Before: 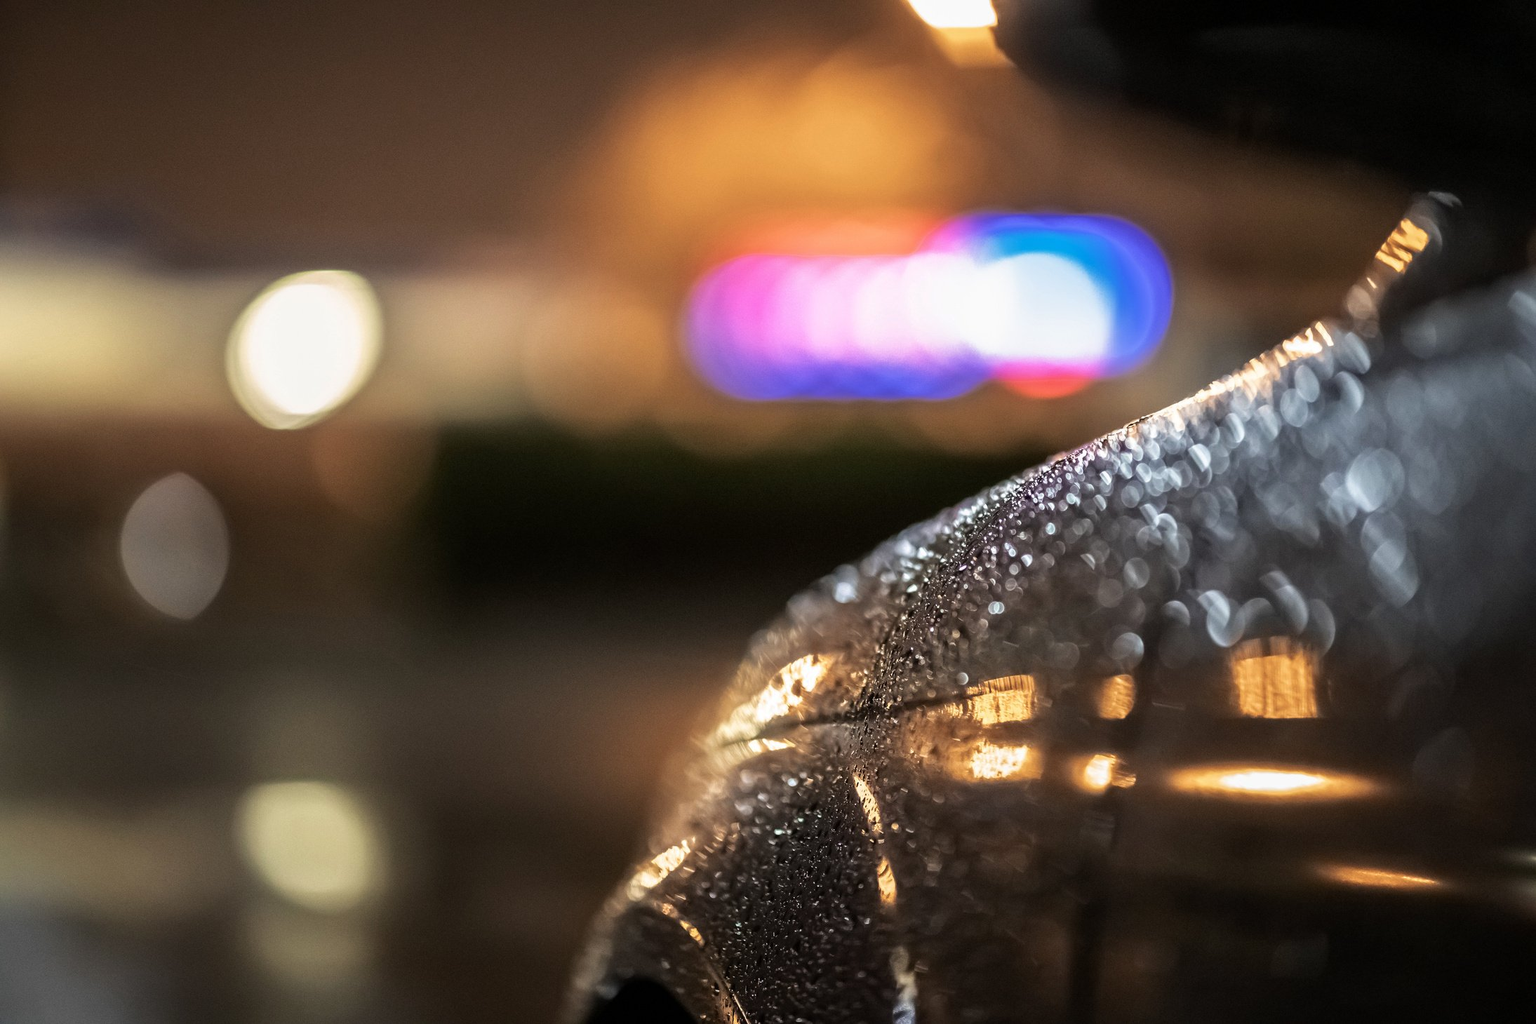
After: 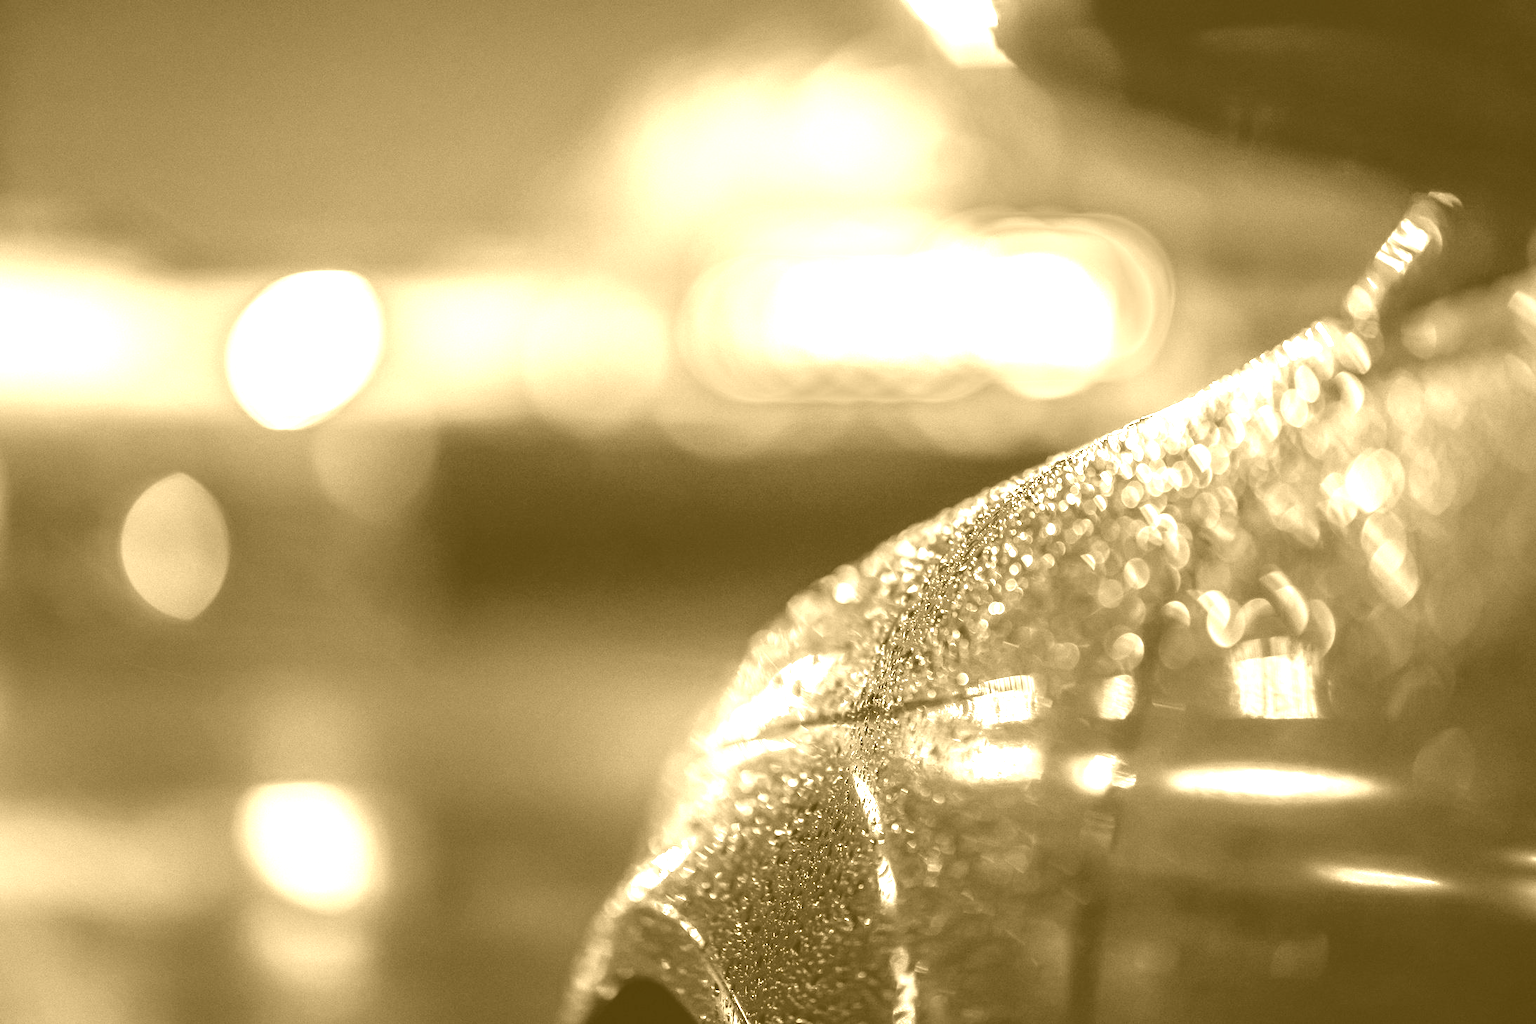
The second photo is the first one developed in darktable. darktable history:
local contrast: on, module defaults
colorize: hue 36°, source mix 100%
exposure: black level correction 0, exposure 0.7 EV, compensate exposure bias true, compensate highlight preservation false
